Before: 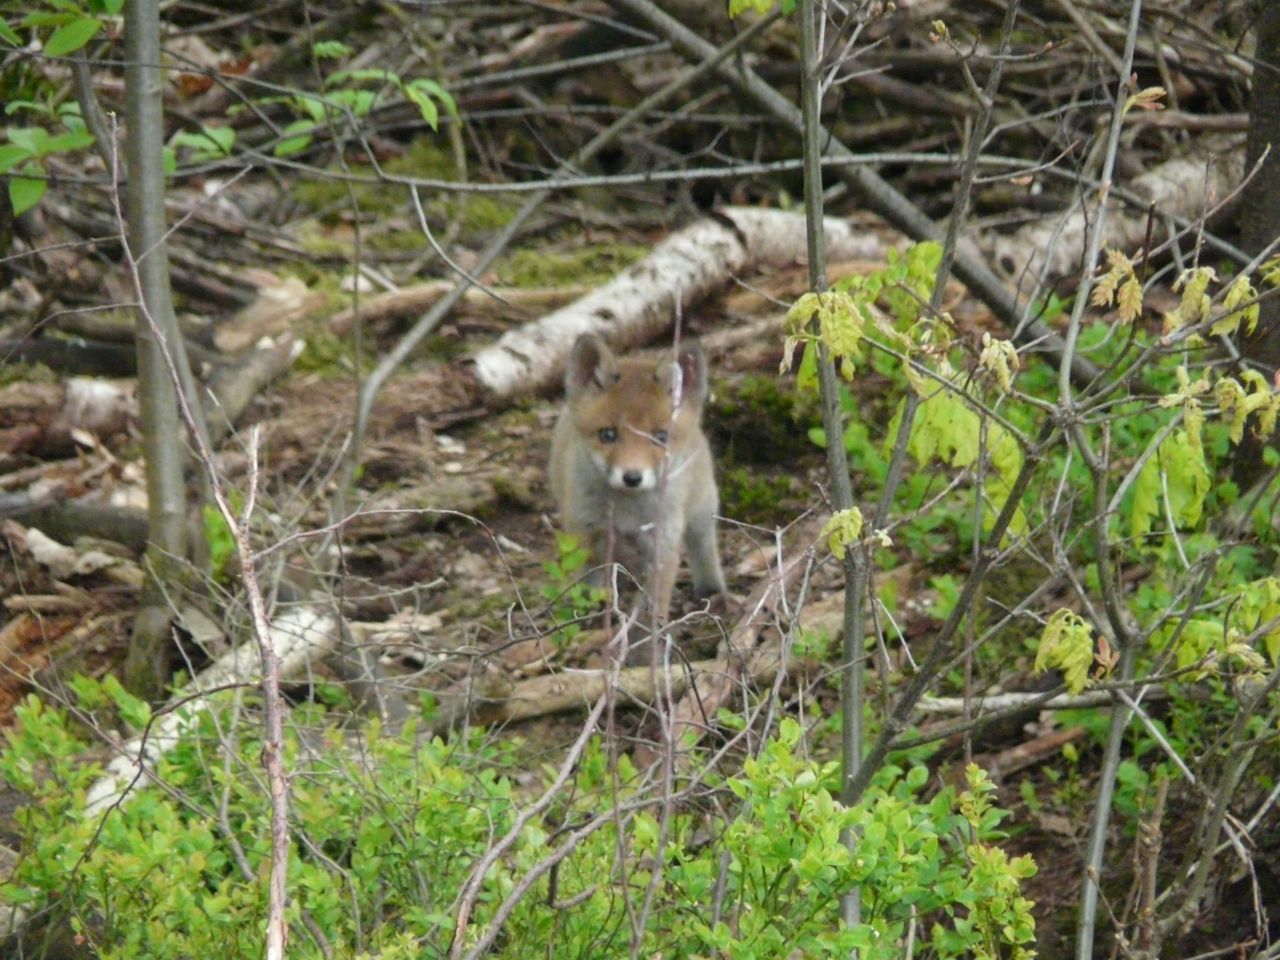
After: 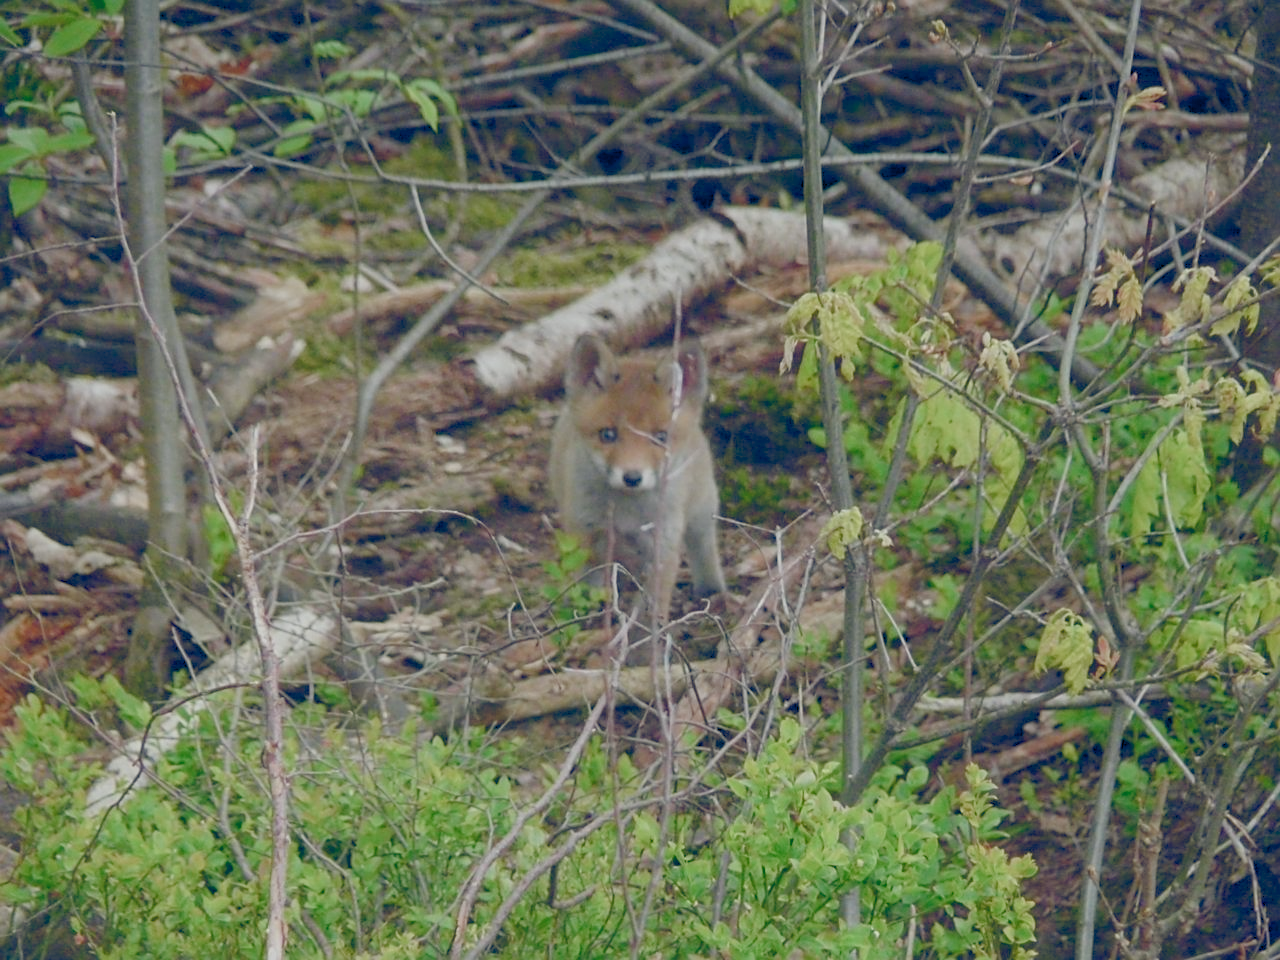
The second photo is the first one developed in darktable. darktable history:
color balance rgb: global offset › chroma 0.246%, global offset › hue 257.59°, perceptual saturation grading › global saturation 20%, perceptual saturation grading › highlights -49.985%, perceptual saturation grading › shadows 26.092%, contrast -29.608%
sharpen: on, module defaults
